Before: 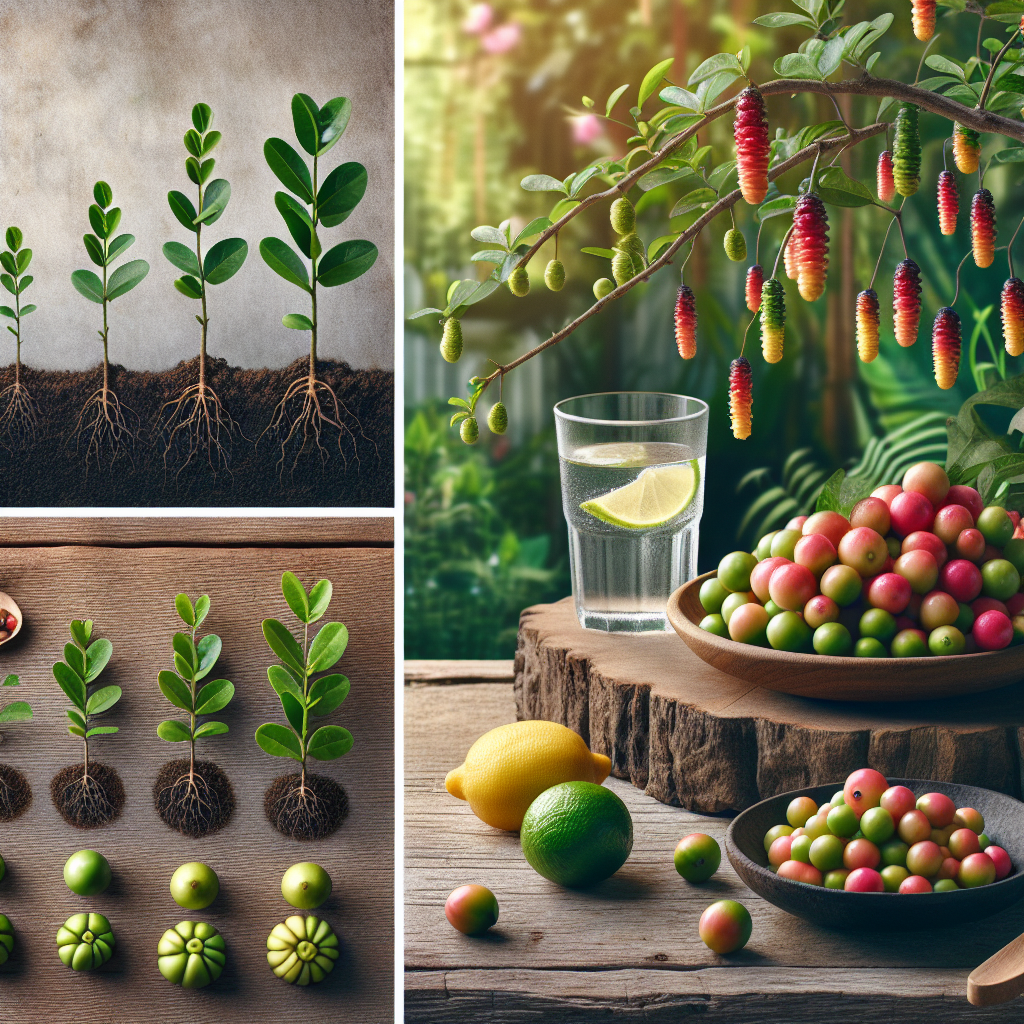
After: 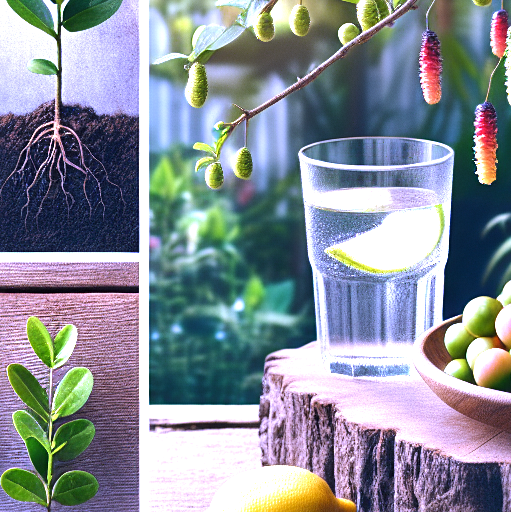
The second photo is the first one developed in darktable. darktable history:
white balance: red 0.98, blue 1.61
tone equalizer: -8 EV -0.417 EV, -7 EV -0.389 EV, -6 EV -0.333 EV, -5 EV -0.222 EV, -3 EV 0.222 EV, -2 EV 0.333 EV, -1 EV 0.389 EV, +0 EV 0.417 EV, edges refinement/feathering 500, mask exposure compensation -1.57 EV, preserve details no
exposure: black level correction 0, exposure 0.7 EV, compensate exposure bias true, compensate highlight preservation false
sharpen: amount 0.2
crop: left 25%, top 25%, right 25%, bottom 25%
